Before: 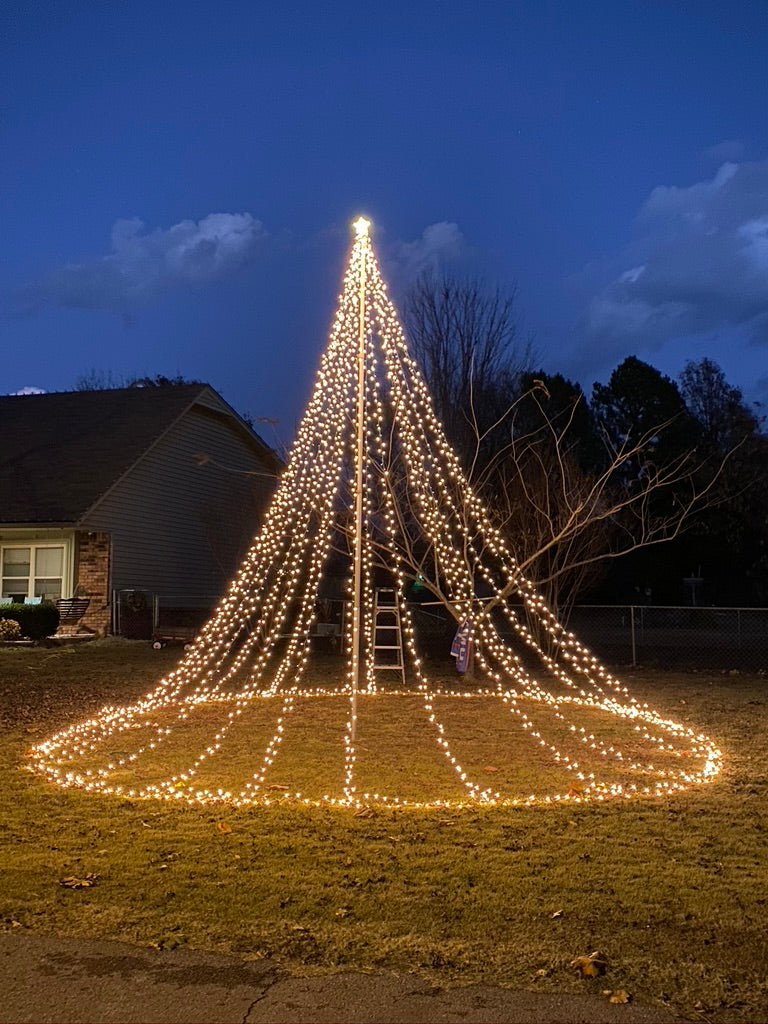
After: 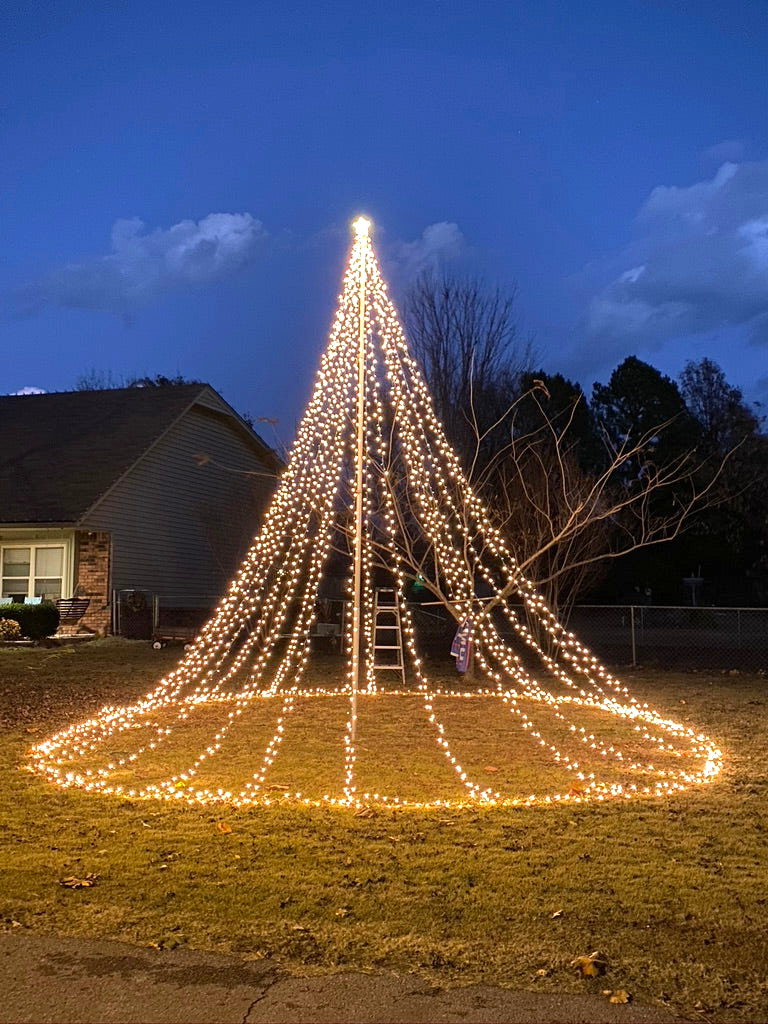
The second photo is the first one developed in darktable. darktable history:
exposure: exposure 0.58 EV, compensate highlight preservation false
